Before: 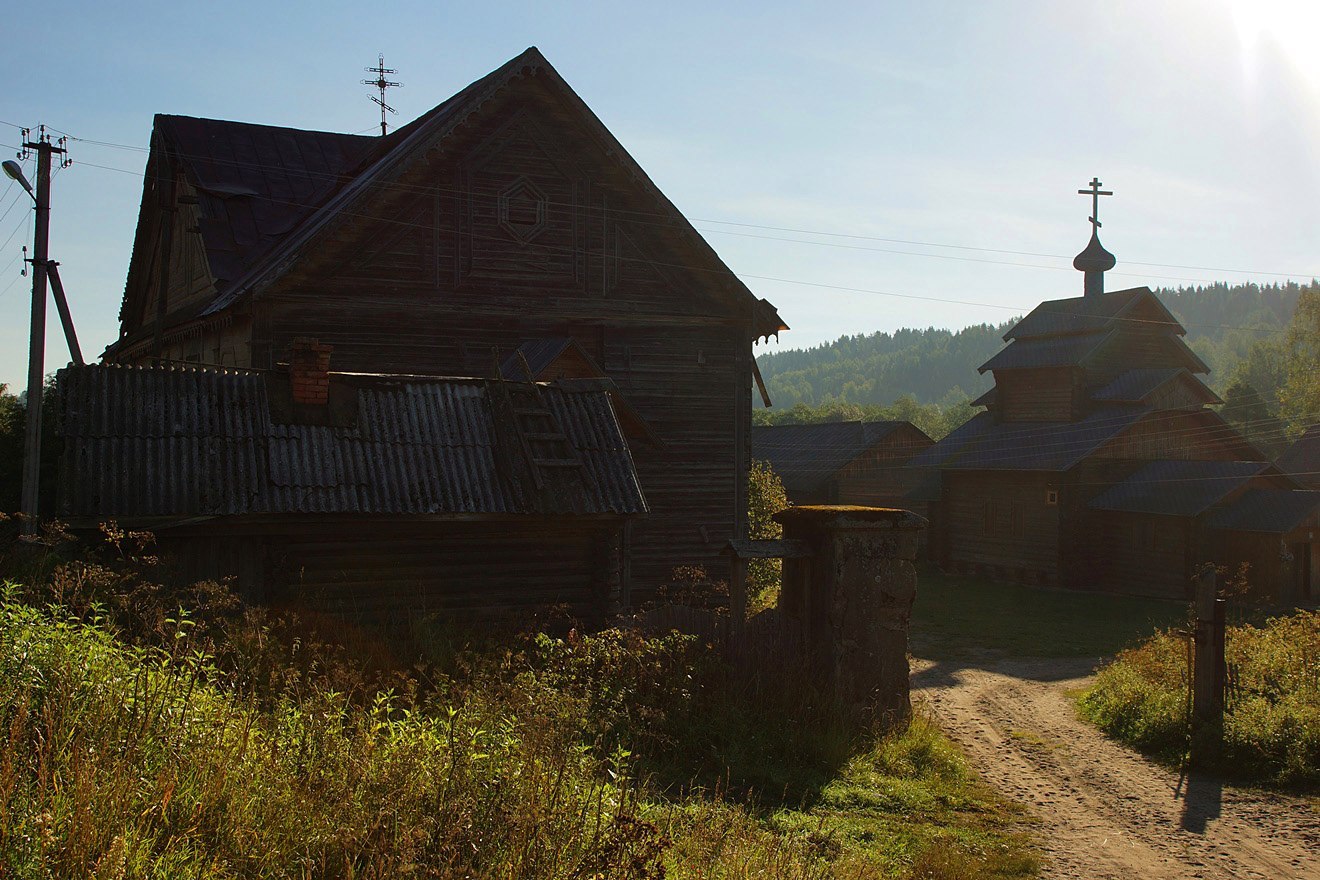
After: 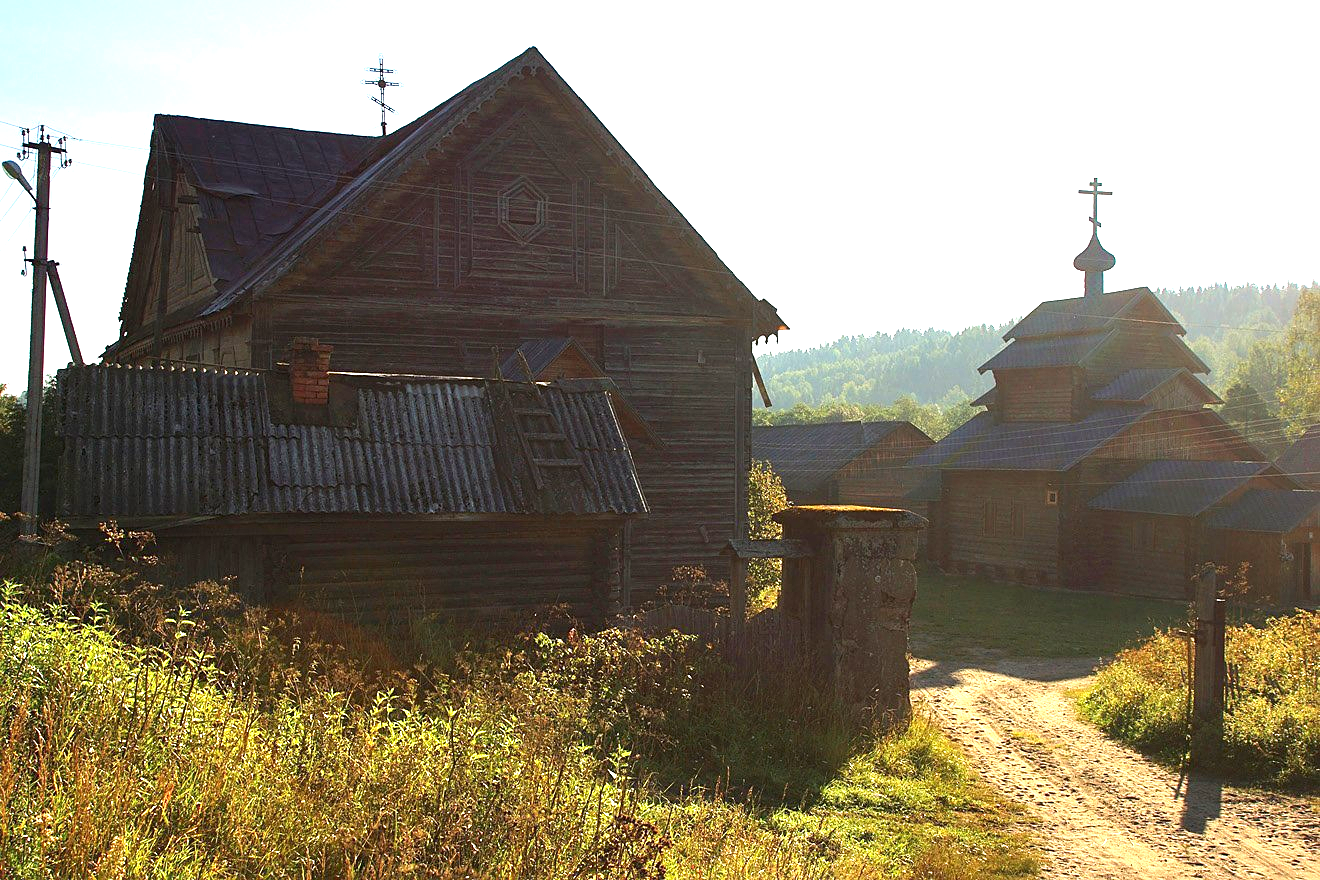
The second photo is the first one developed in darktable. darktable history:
exposure: black level correction 0, exposure 1.759 EV, compensate highlight preservation false
sharpen: amount 0.2
